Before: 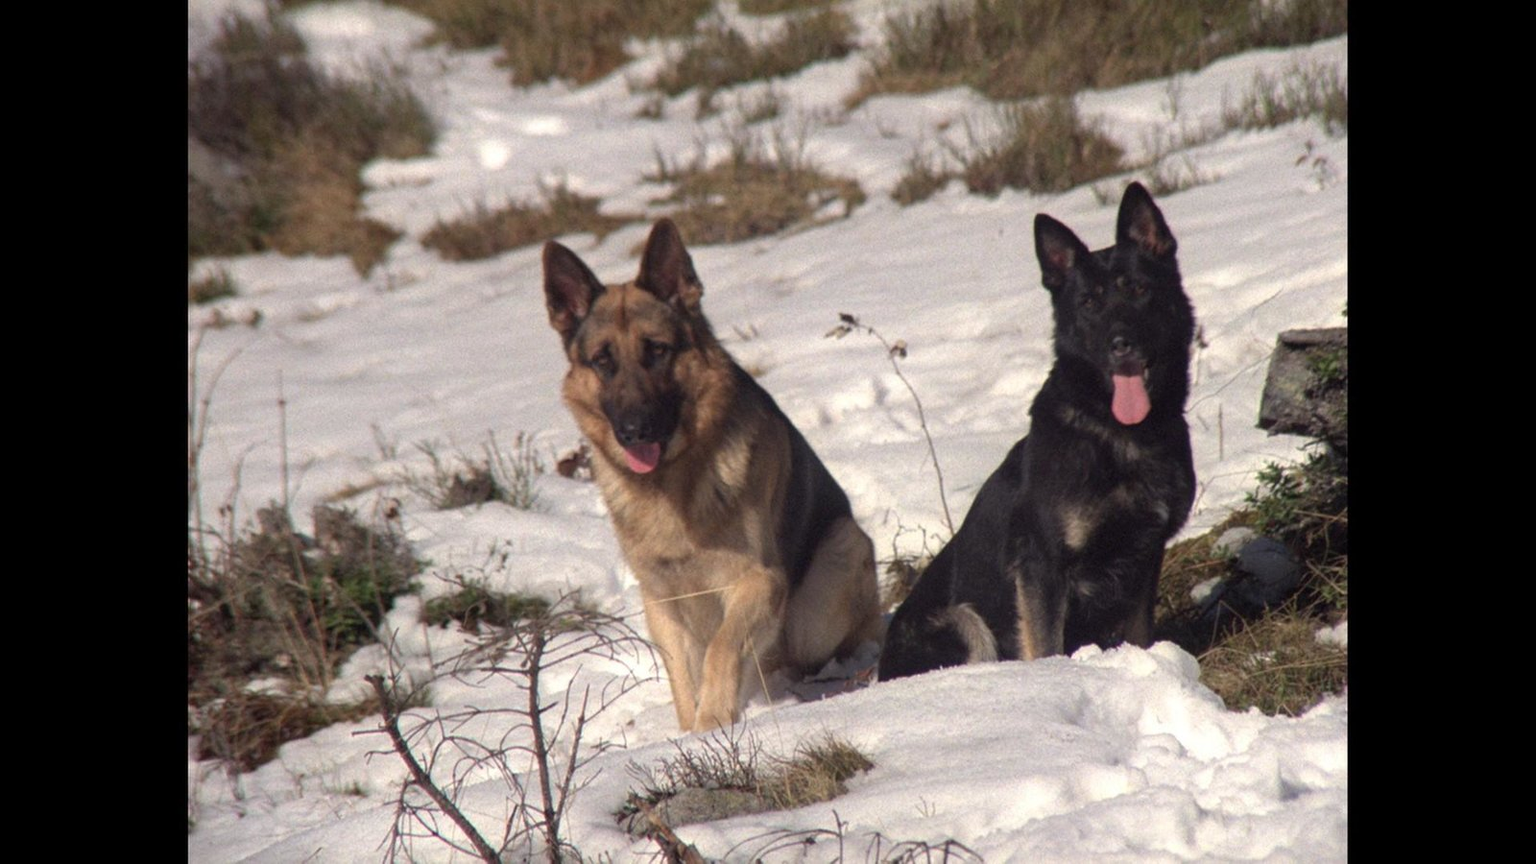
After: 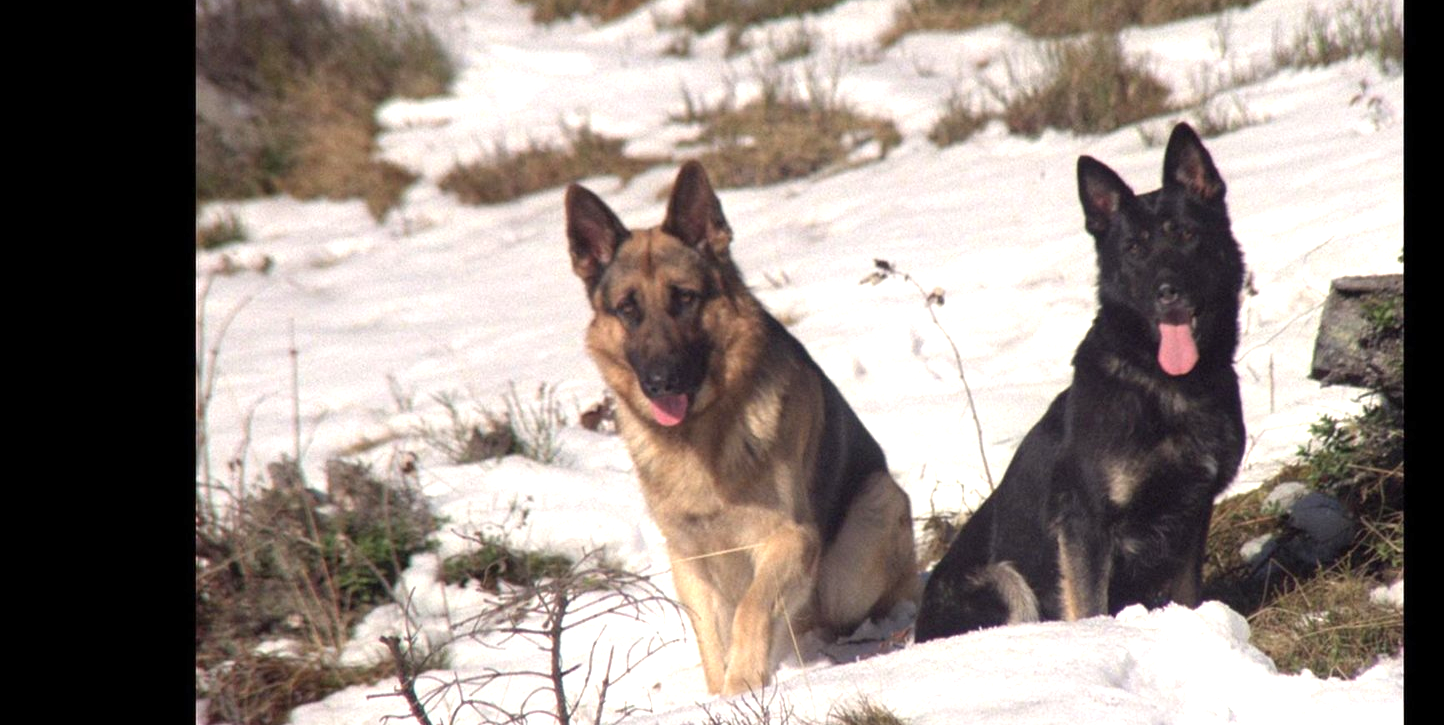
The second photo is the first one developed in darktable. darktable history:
crop: top 7.476%, right 9.747%, bottom 11.967%
exposure: exposure 0.763 EV, compensate highlight preservation false
